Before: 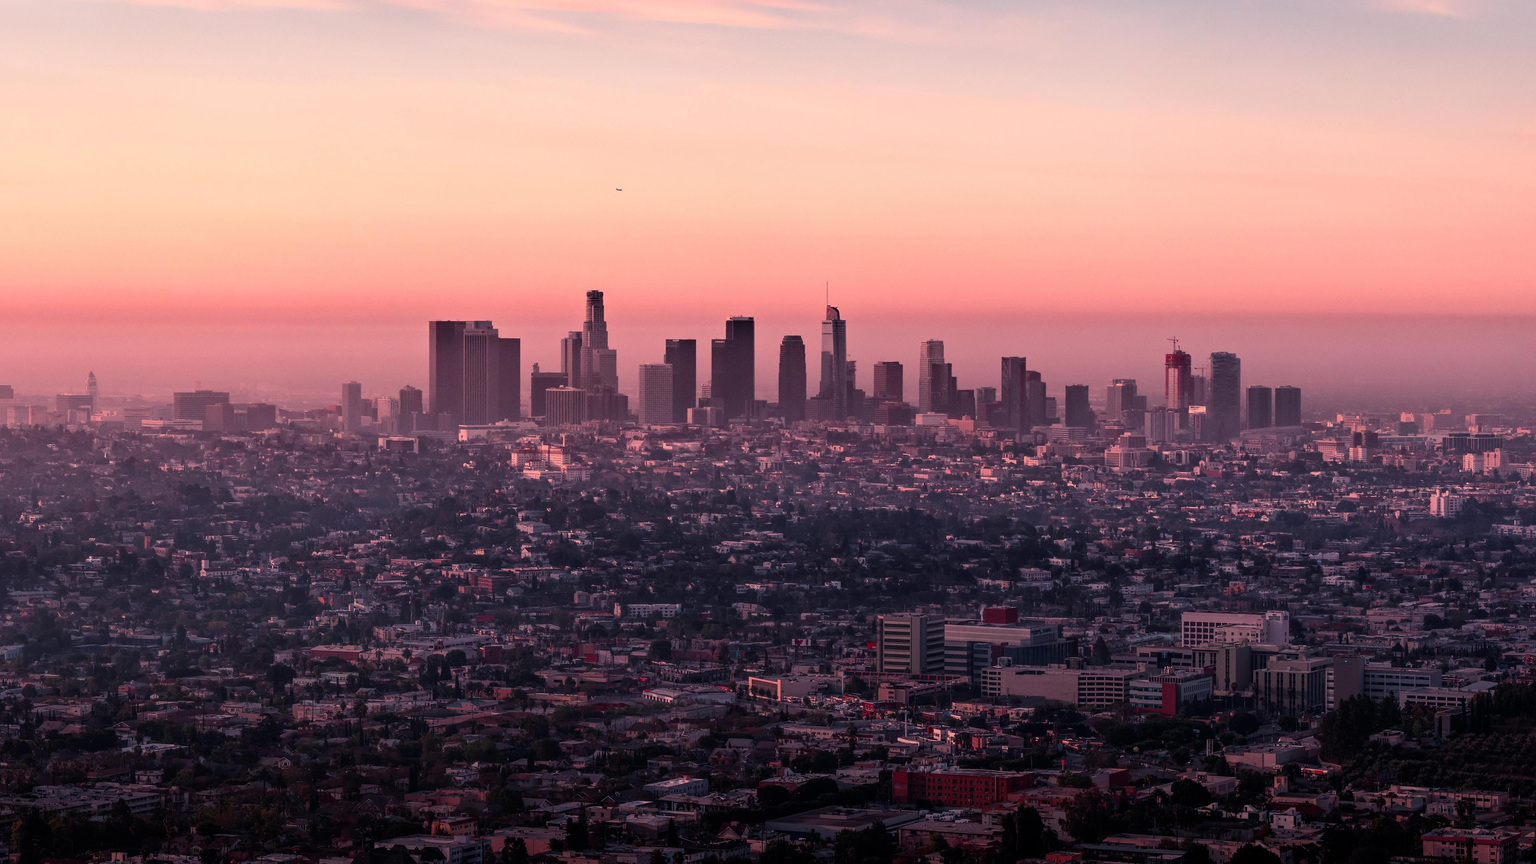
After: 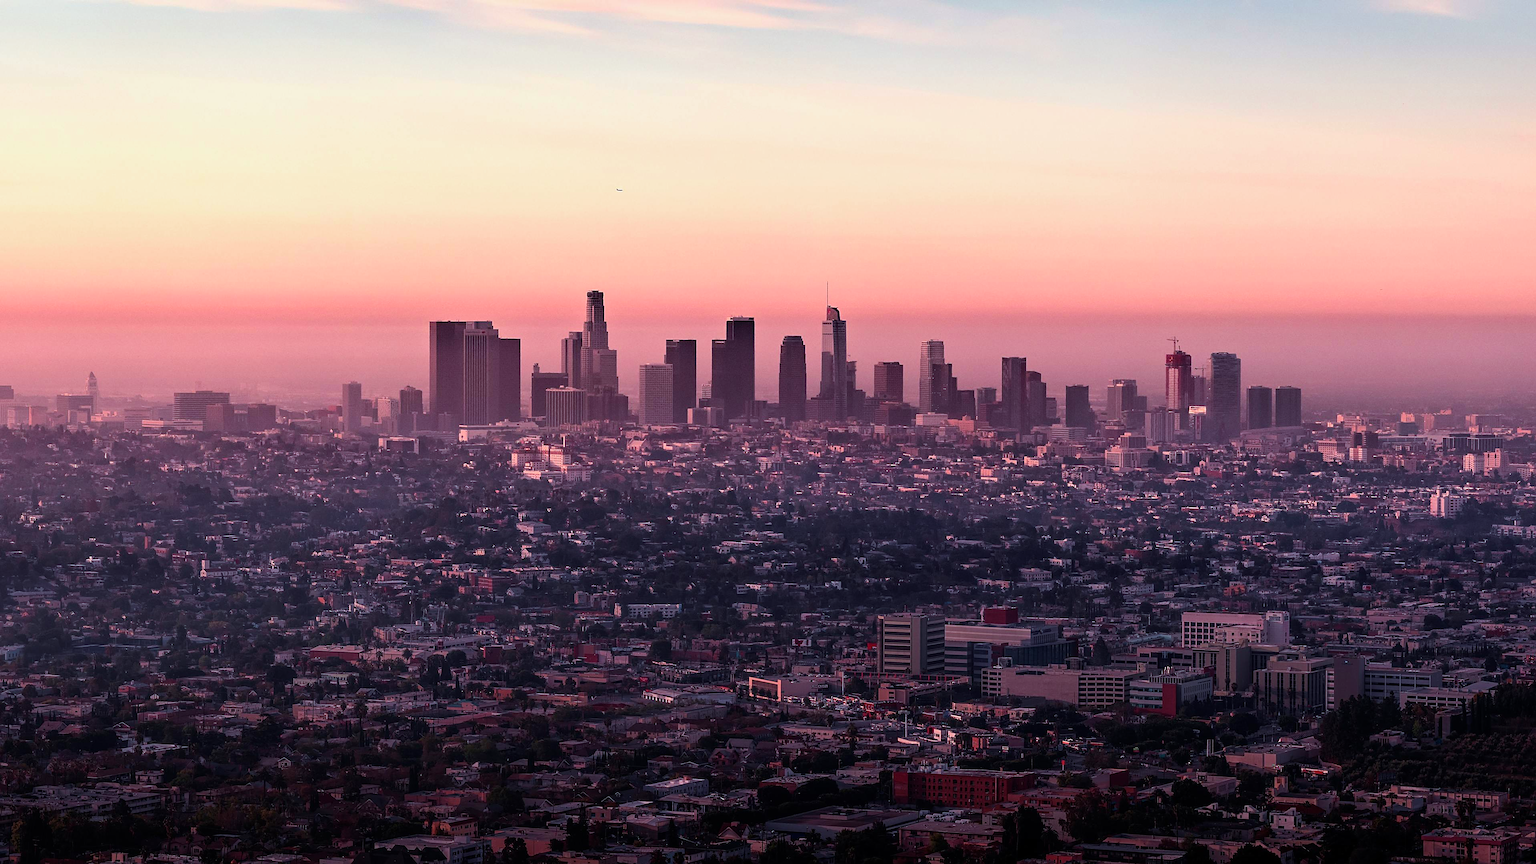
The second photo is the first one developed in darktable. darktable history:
velvia: on, module defaults
sharpen: on, module defaults
color balance rgb: highlights gain › luminance 15.504%, highlights gain › chroma 3.939%, highlights gain › hue 208.65°, perceptual saturation grading › global saturation 0.415%
